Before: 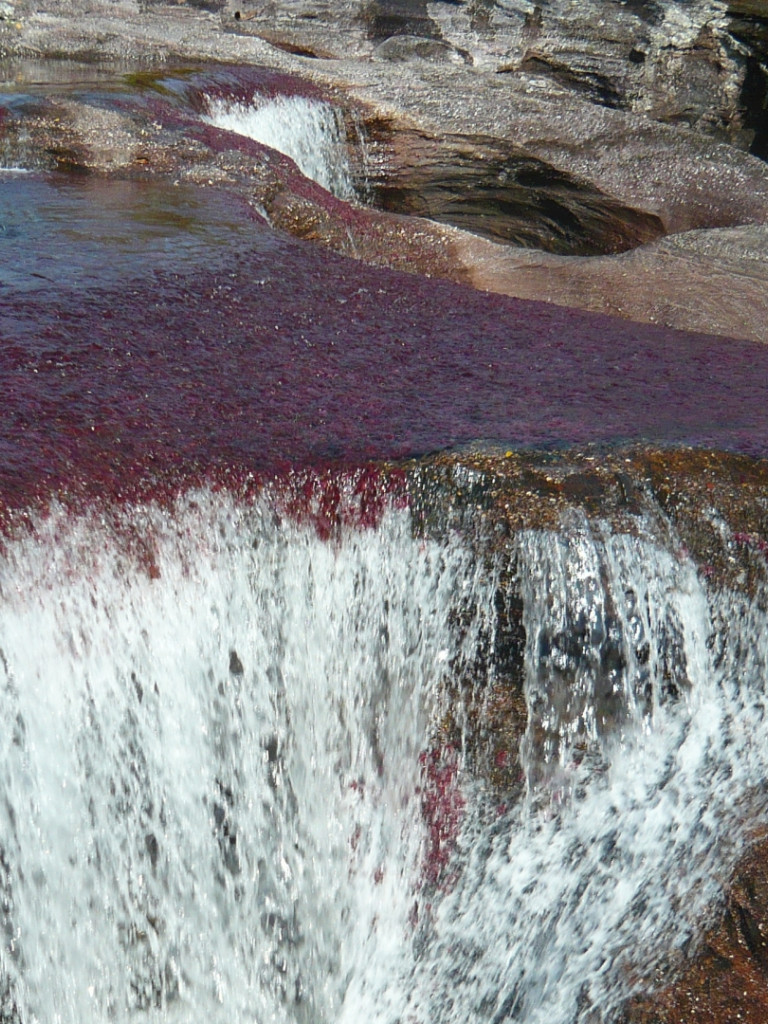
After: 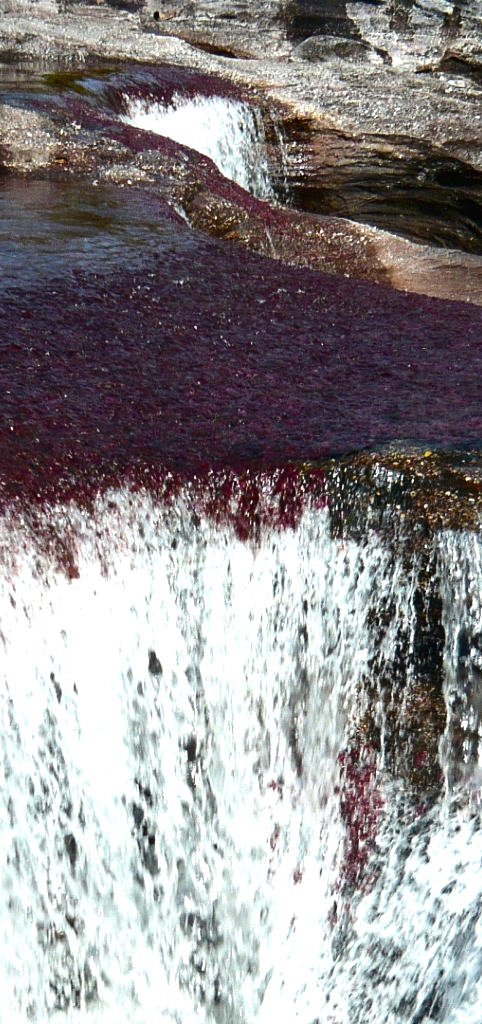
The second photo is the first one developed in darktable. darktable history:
crop: left 10.644%, right 26.528%
tone equalizer: -8 EV -0.75 EV, -7 EV -0.7 EV, -6 EV -0.6 EV, -5 EV -0.4 EV, -3 EV 0.4 EV, -2 EV 0.6 EV, -1 EV 0.7 EV, +0 EV 0.75 EV, edges refinement/feathering 500, mask exposure compensation -1.57 EV, preserve details no
contrast brightness saturation: contrast 0.07, brightness -0.13, saturation 0.06
